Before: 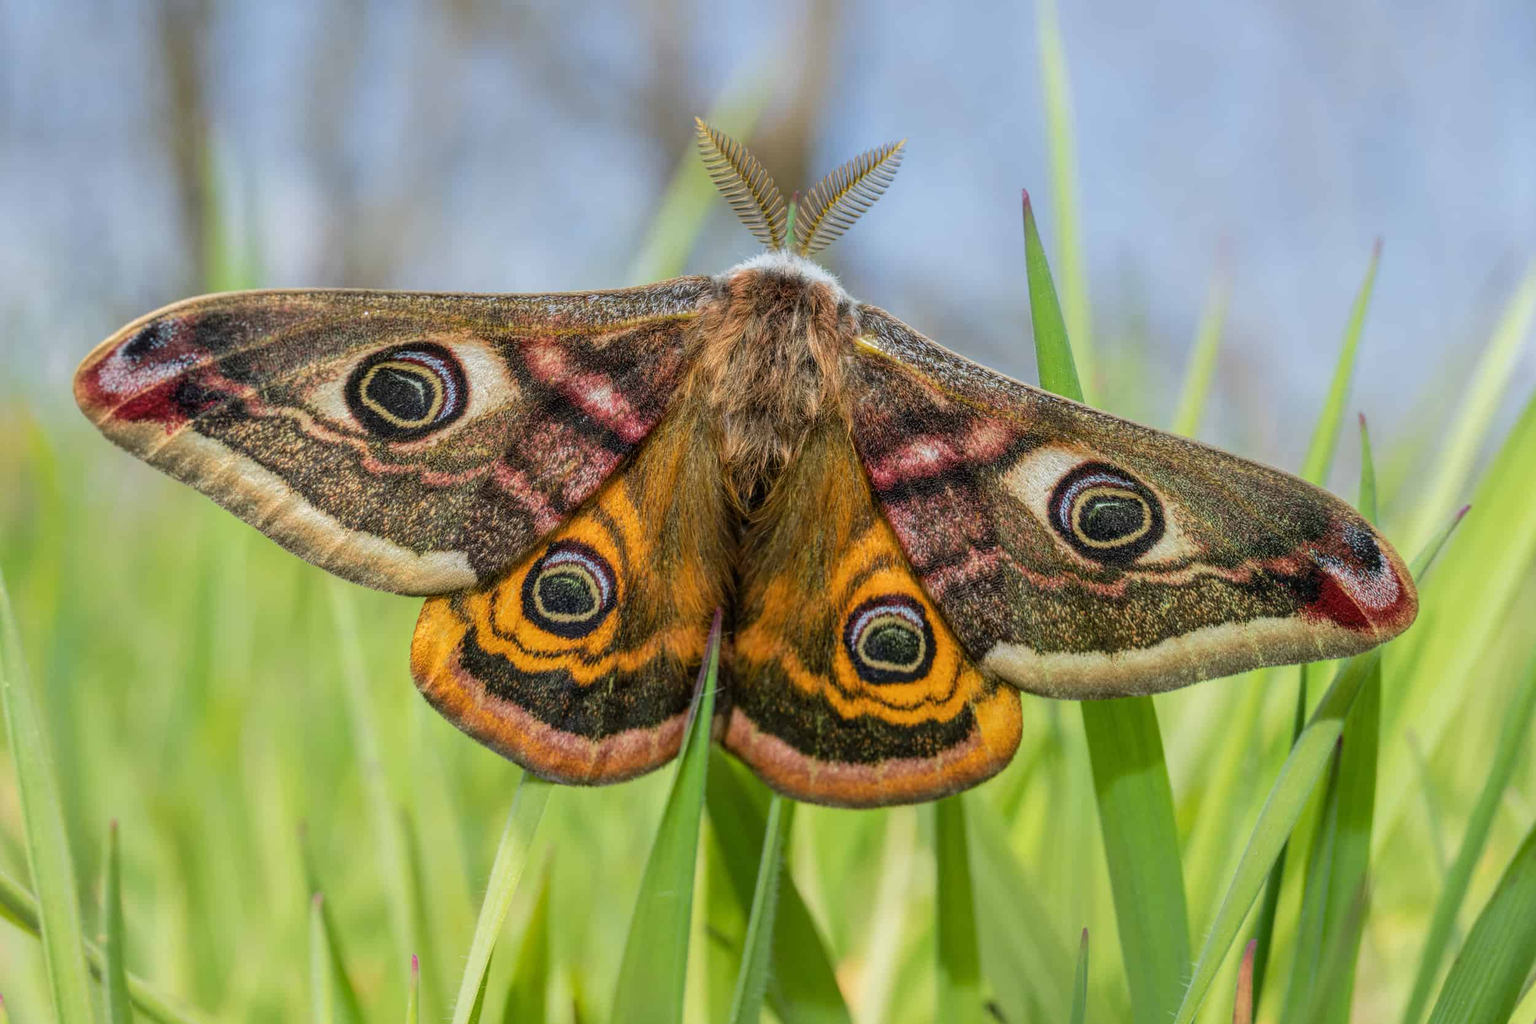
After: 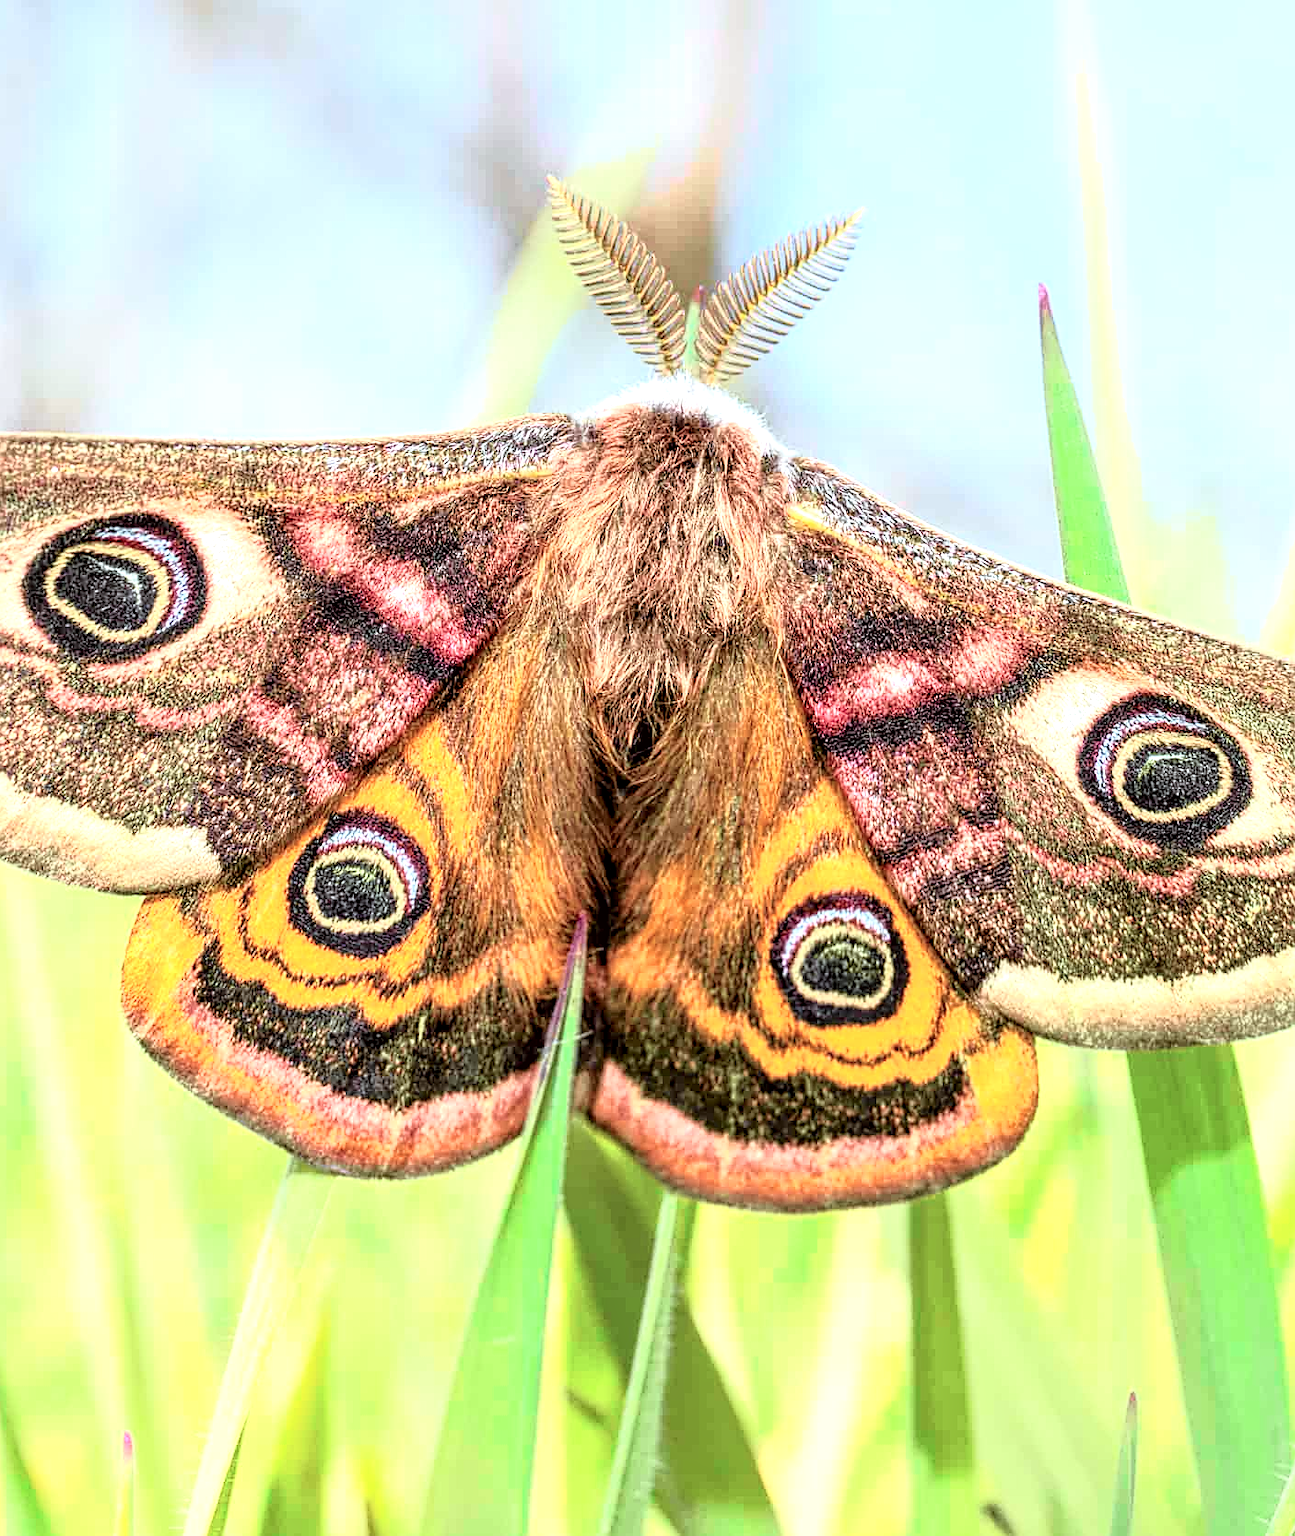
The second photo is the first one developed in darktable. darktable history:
exposure: black level correction 0, exposure 1 EV, compensate exposure bias true, compensate highlight preservation false
tone curve: curves: ch0 [(0, 0) (0.105, 0.068) (0.195, 0.162) (0.283, 0.283) (0.384, 0.404) (0.485, 0.531) (0.638, 0.681) (0.795, 0.879) (1, 0.977)]; ch1 [(0, 0) (0.161, 0.092) (0.35, 0.33) (0.379, 0.401) (0.456, 0.469) (0.498, 0.506) (0.521, 0.549) (0.58, 0.624) (0.635, 0.671) (1, 1)]; ch2 [(0, 0) (0.371, 0.362) (0.437, 0.437) (0.483, 0.484) (0.53, 0.515) (0.56, 0.58) (0.622, 0.606) (1, 1)], color space Lab, independent channels, preserve colors none
sharpen: on, module defaults
local contrast: highlights 99%, shadows 86%, detail 160%, midtone range 0.2
crop: left 21.496%, right 22.254%
color correction: highlights a* -2.73, highlights b* -2.09, shadows a* 2.41, shadows b* 2.73
rgb levels: levels [[0.01, 0.419, 0.839], [0, 0.5, 1], [0, 0.5, 1]]
tone equalizer: on, module defaults
